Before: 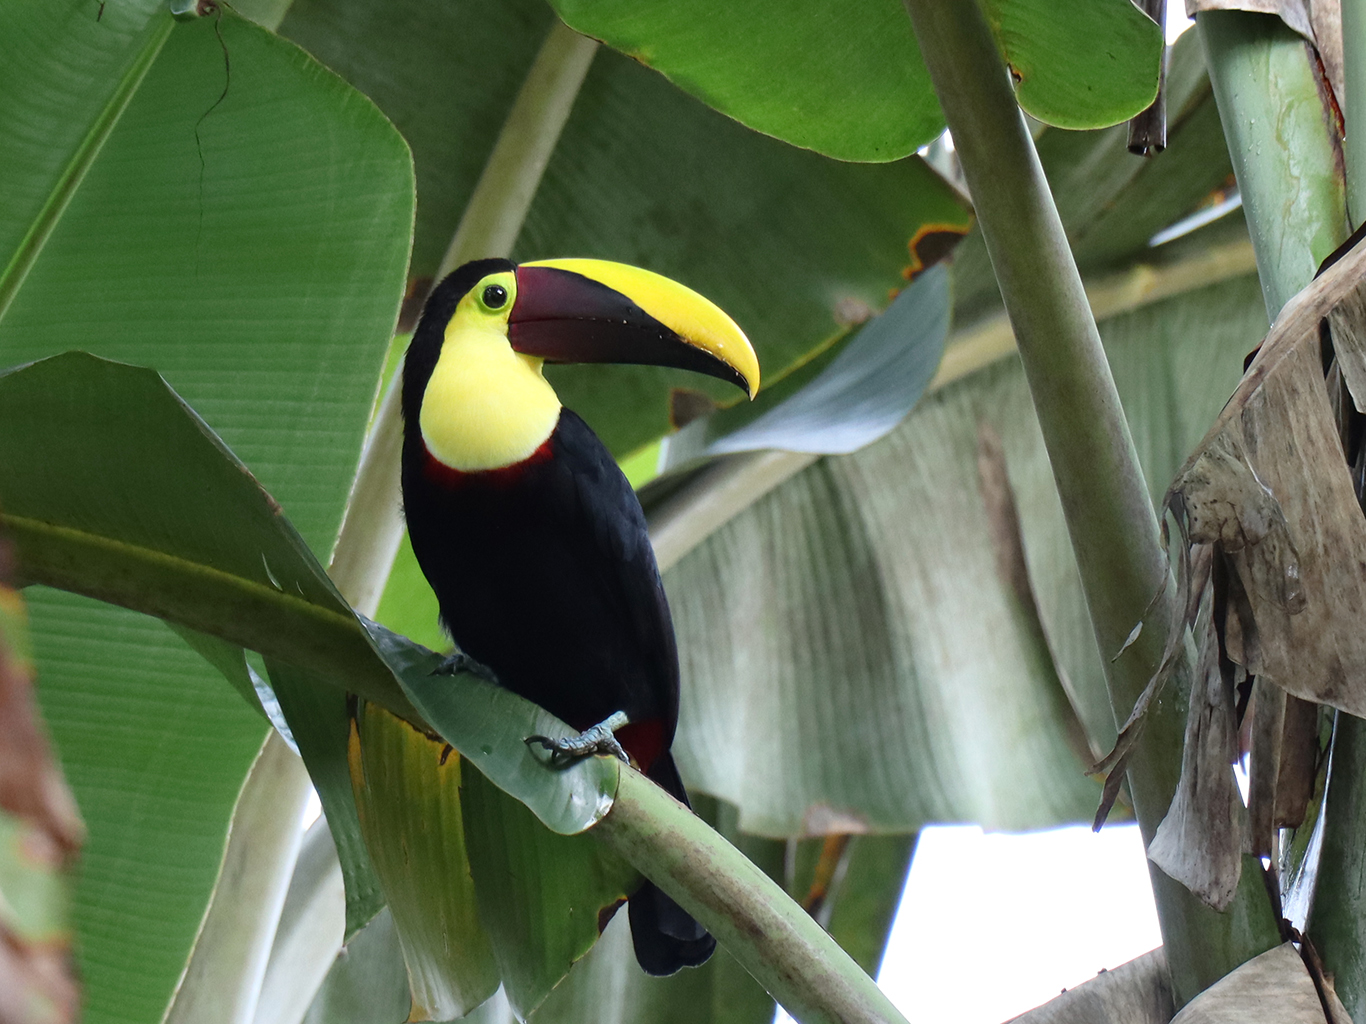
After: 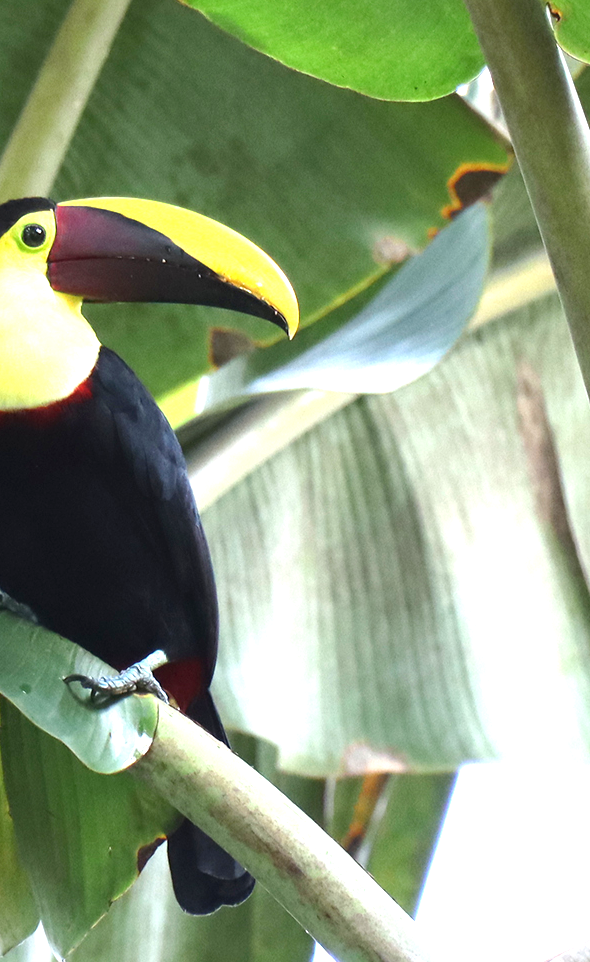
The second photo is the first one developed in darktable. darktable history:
crop: left 33.79%, top 6.032%, right 22.996%
exposure: black level correction 0, exposure 1.298 EV, compensate highlight preservation false
